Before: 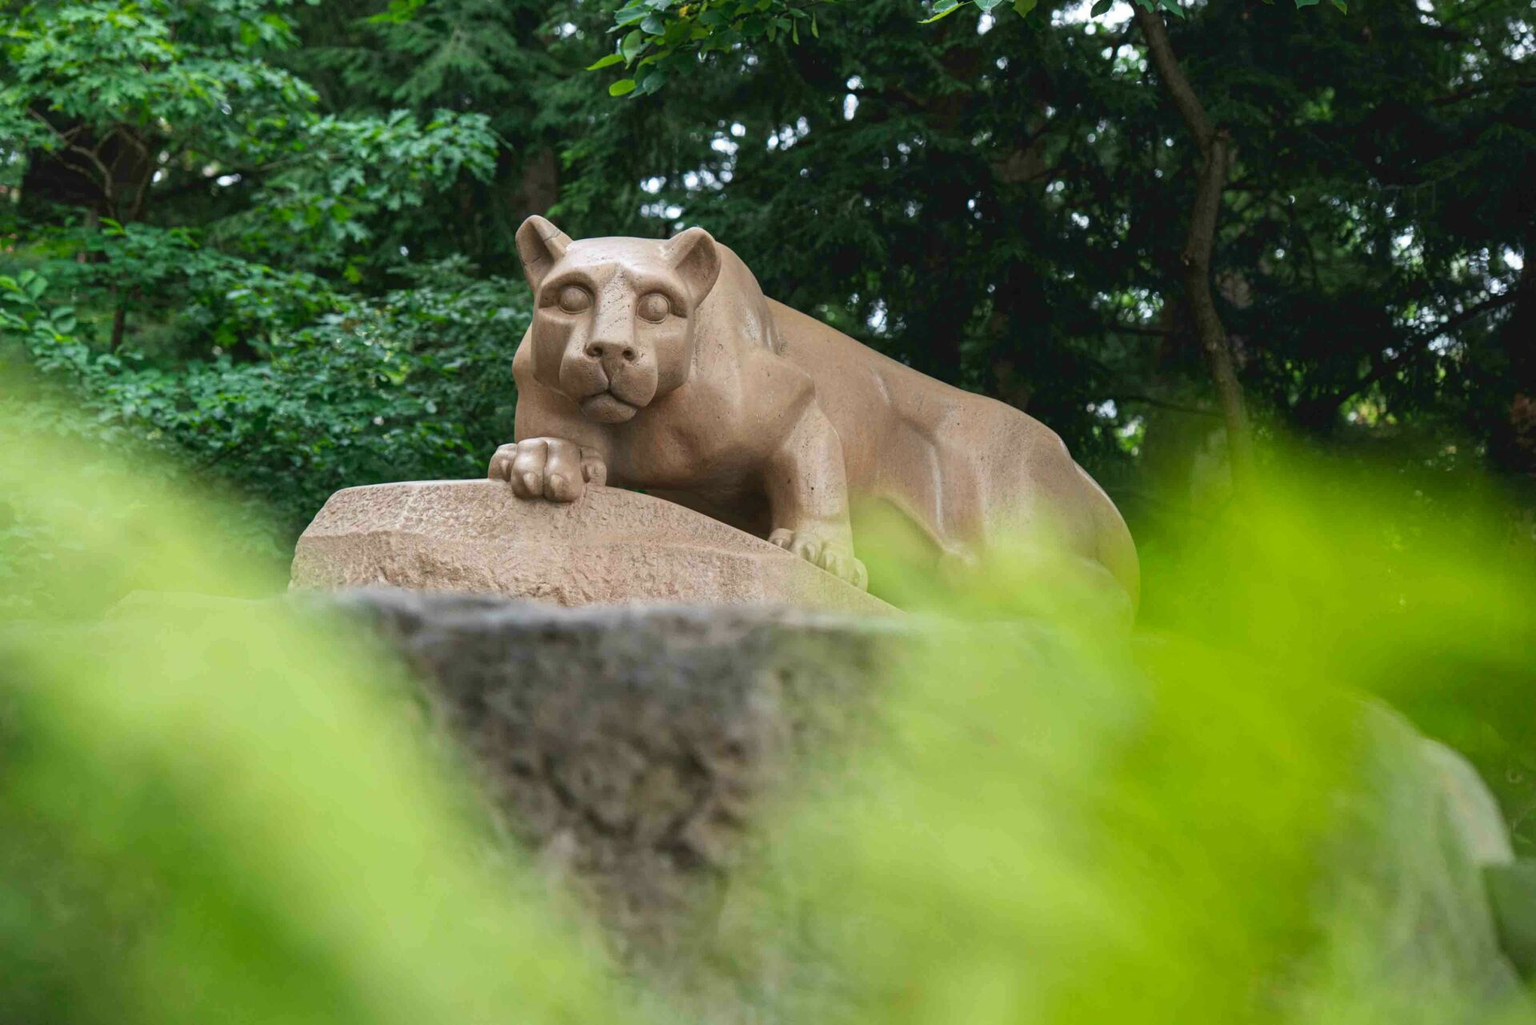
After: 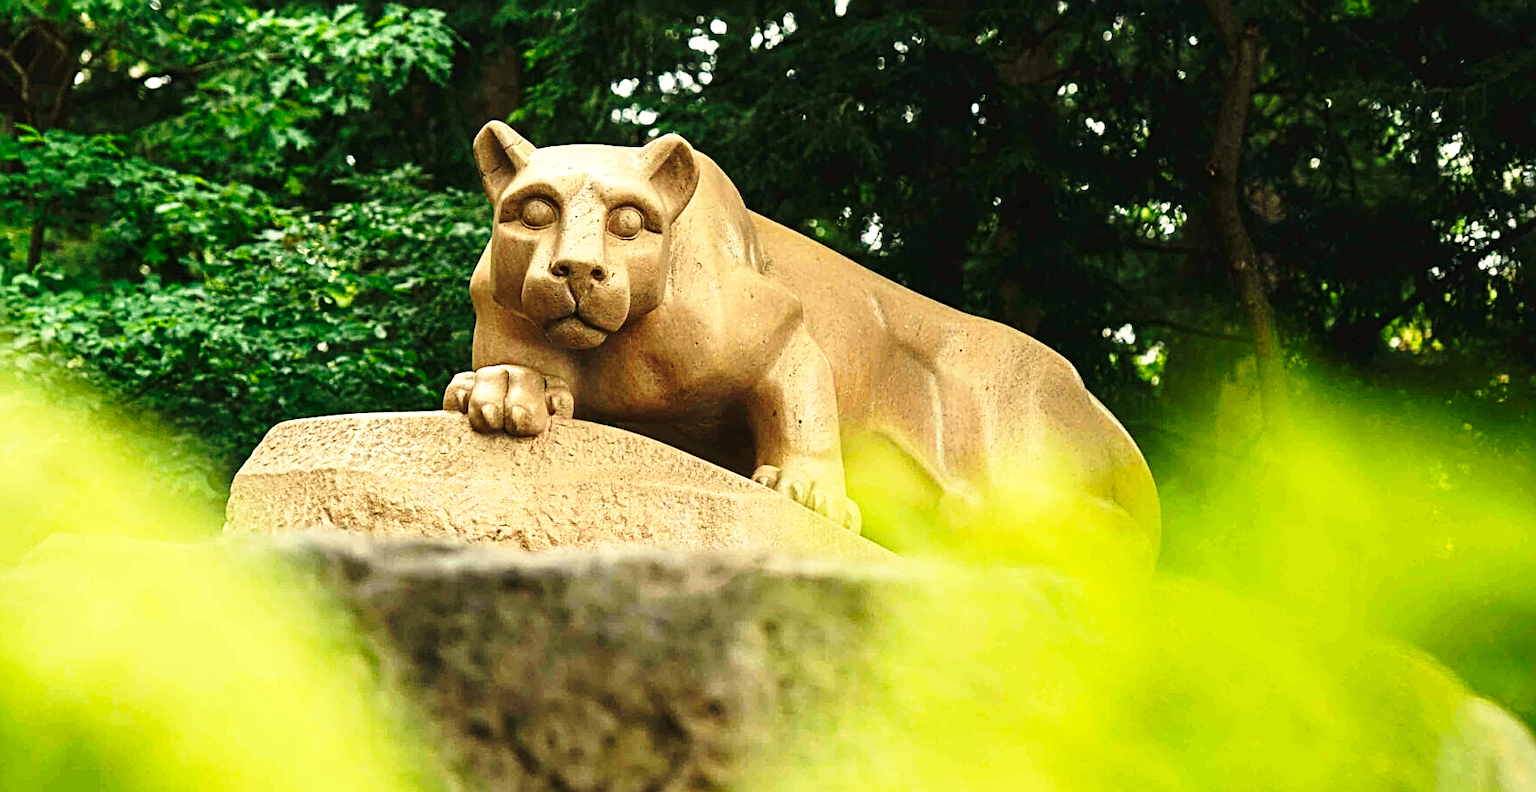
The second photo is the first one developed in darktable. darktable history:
sharpen: radius 2.676, amount 0.669
base curve: curves: ch0 [(0, 0) (0.028, 0.03) (0.121, 0.232) (0.46, 0.748) (0.859, 0.968) (1, 1)], preserve colors none
crop: left 5.596%, top 10.314%, right 3.534%, bottom 19.395%
white balance: red 1.08, blue 0.791
color balance rgb: perceptual brilliance grading › highlights 14.29%, perceptual brilliance grading › mid-tones -5.92%, perceptual brilliance grading › shadows -26.83%, global vibrance 31.18%
